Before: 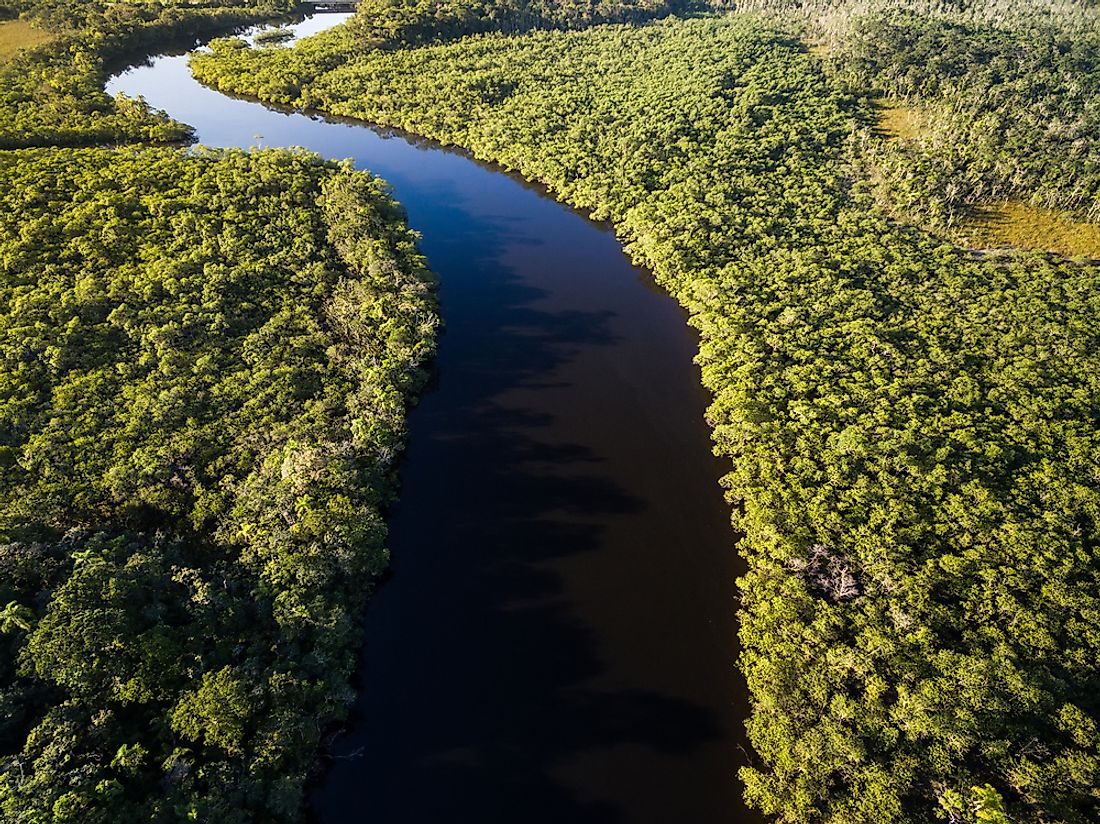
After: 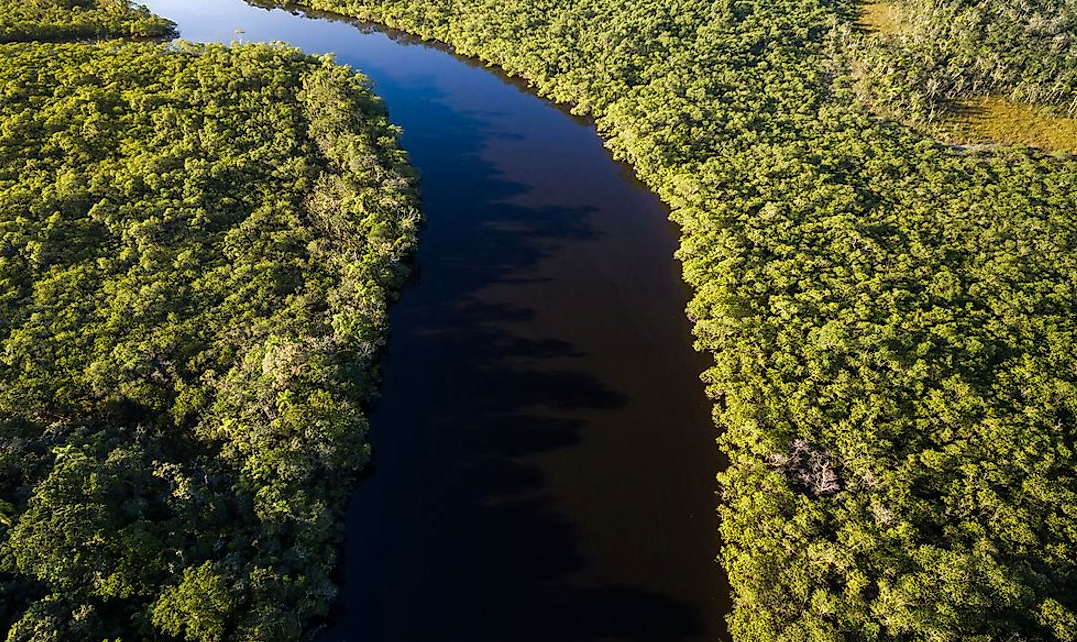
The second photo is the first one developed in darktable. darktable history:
haze removal: compatibility mode true, adaptive false
tone equalizer: -7 EV 0.18 EV, -6 EV 0.12 EV, -5 EV 0.08 EV, -4 EV 0.04 EV, -2 EV -0.02 EV, -1 EV -0.04 EV, +0 EV -0.06 EV, luminance estimator HSV value / RGB max
crop and rotate: left 1.814%, top 12.818%, right 0.25%, bottom 9.225%
